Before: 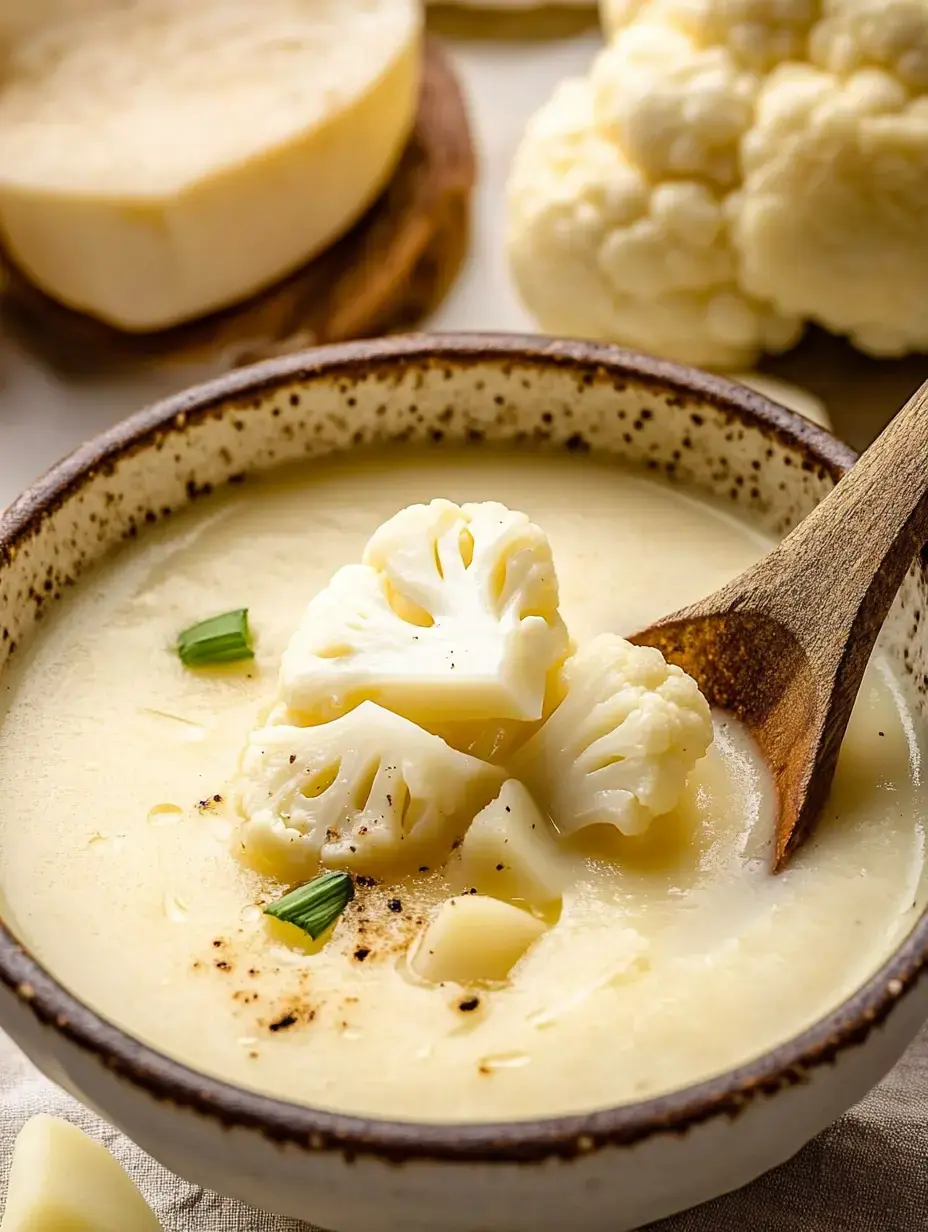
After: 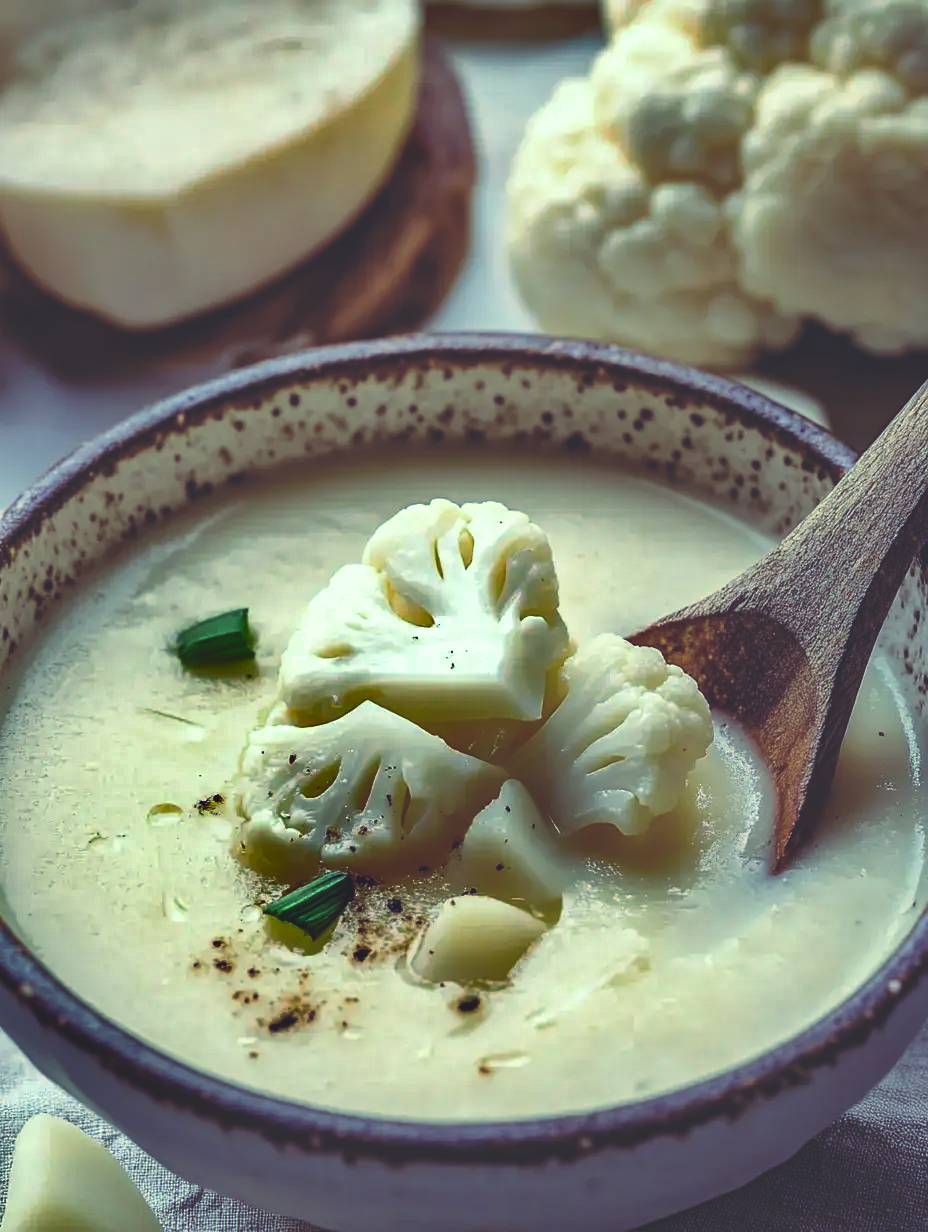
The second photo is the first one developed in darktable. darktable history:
rgb curve: curves: ch0 [(0, 0.186) (0.314, 0.284) (0.576, 0.466) (0.805, 0.691) (0.936, 0.886)]; ch1 [(0, 0.186) (0.314, 0.284) (0.581, 0.534) (0.771, 0.746) (0.936, 0.958)]; ch2 [(0, 0.216) (0.275, 0.39) (1, 1)], mode RGB, independent channels, compensate middle gray true, preserve colors none
shadows and highlights: shadows 20.91, highlights -82.73, soften with gaussian
exposure: compensate highlight preservation false
